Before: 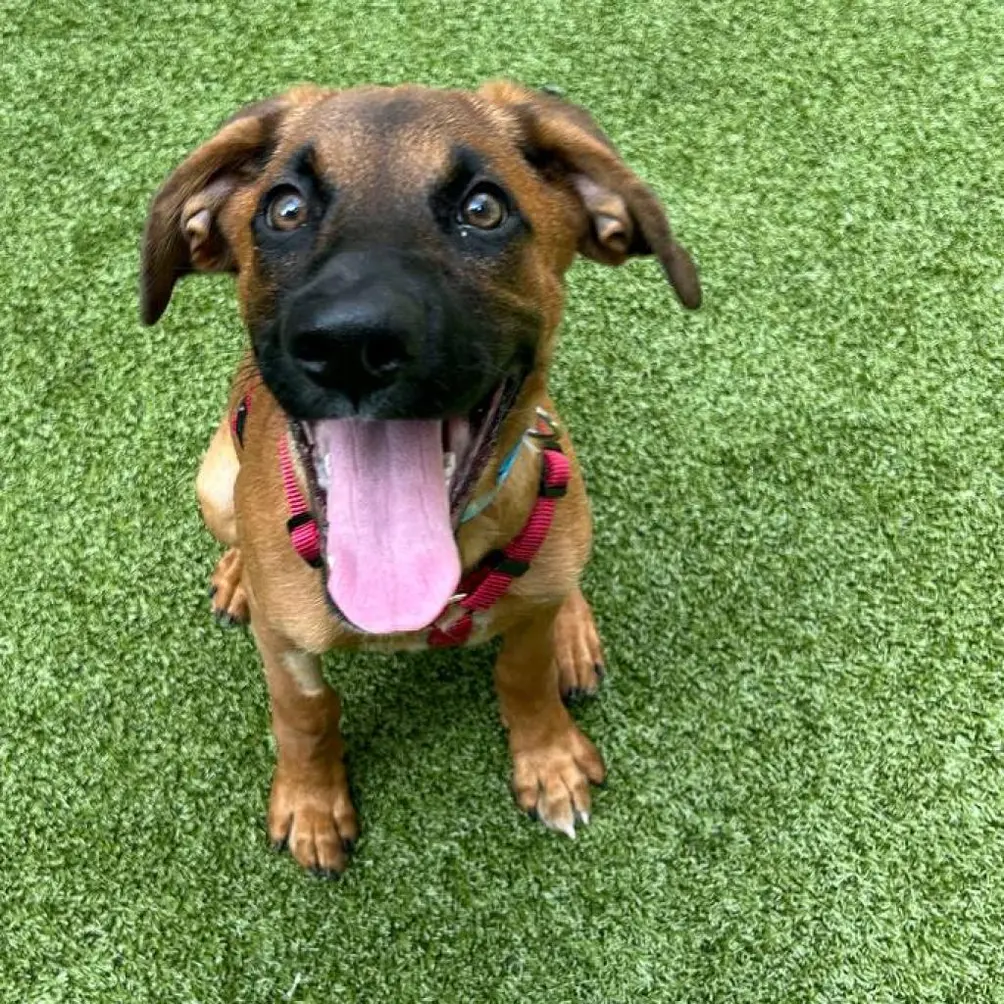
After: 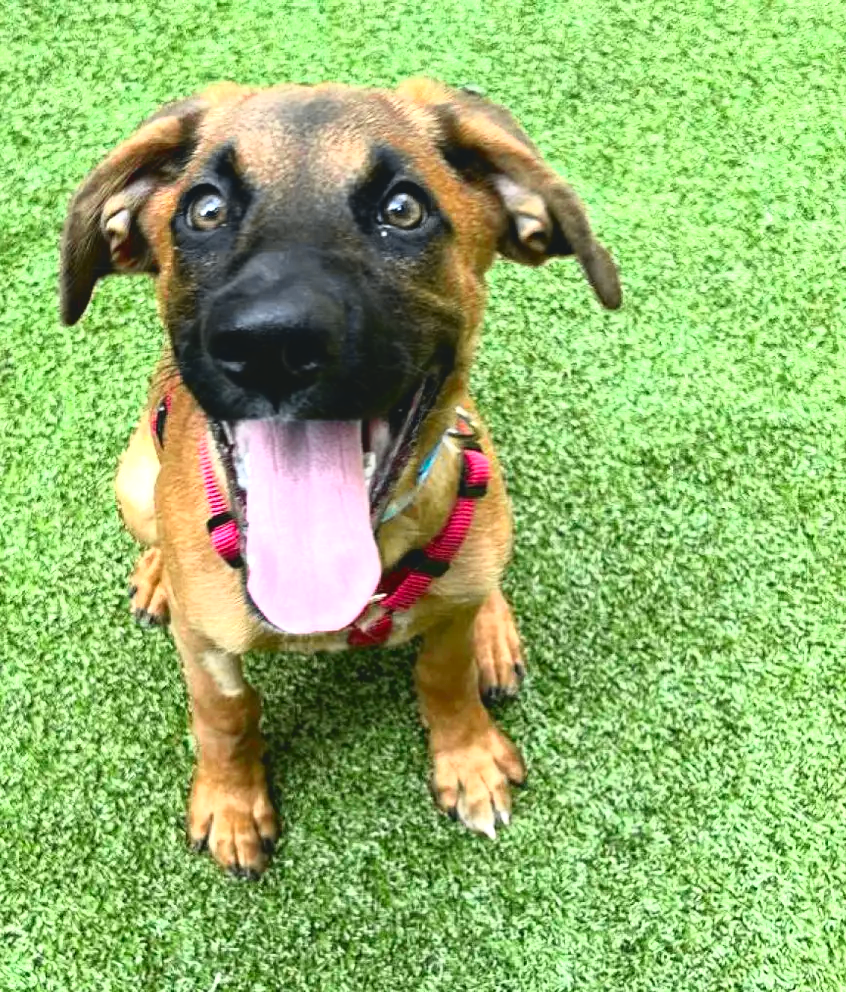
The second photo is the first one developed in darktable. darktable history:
exposure: black level correction 0, exposure 0.7 EV, compensate exposure bias true, compensate highlight preservation false
tone curve: curves: ch0 [(0, 0.074) (0.129, 0.136) (0.285, 0.301) (0.689, 0.764) (0.854, 0.926) (0.987, 0.977)]; ch1 [(0, 0) (0.337, 0.249) (0.434, 0.437) (0.485, 0.491) (0.515, 0.495) (0.566, 0.57) (0.625, 0.625) (0.764, 0.806) (1, 1)]; ch2 [(0, 0) (0.314, 0.301) (0.401, 0.411) (0.505, 0.499) (0.54, 0.54) (0.608, 0.613) (0.706, 0.735) (1, 1)], color space Lab, independent channels, preserve colors none
crop: left 8.026%, right 7.374%
